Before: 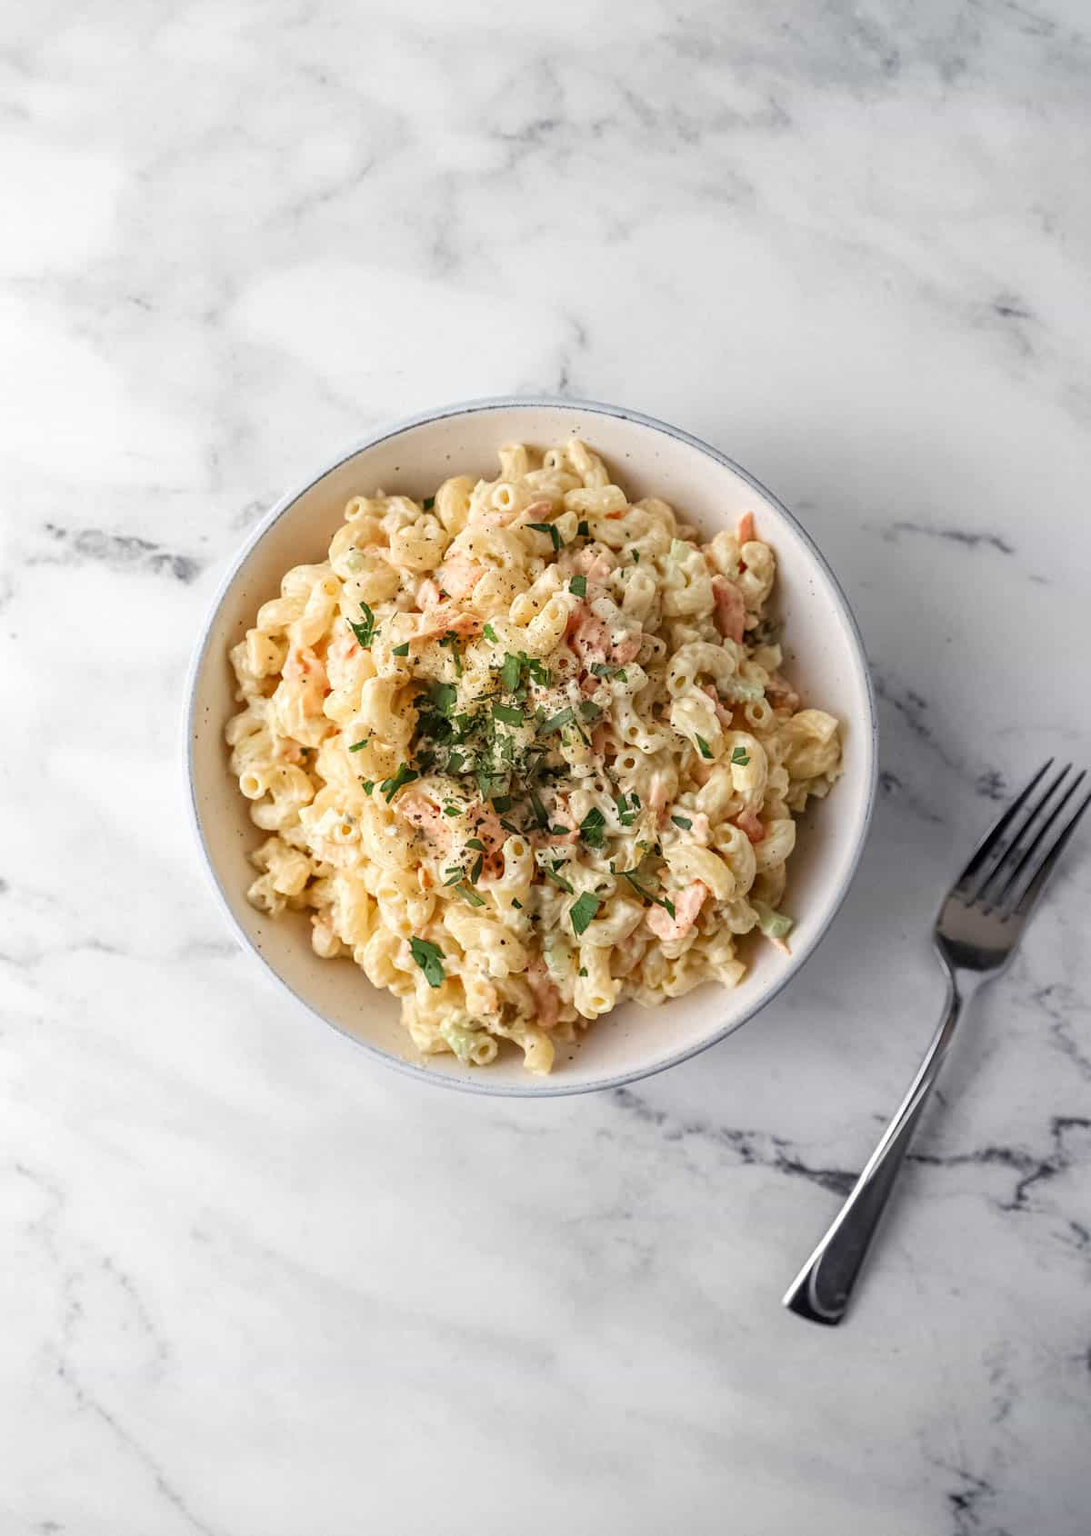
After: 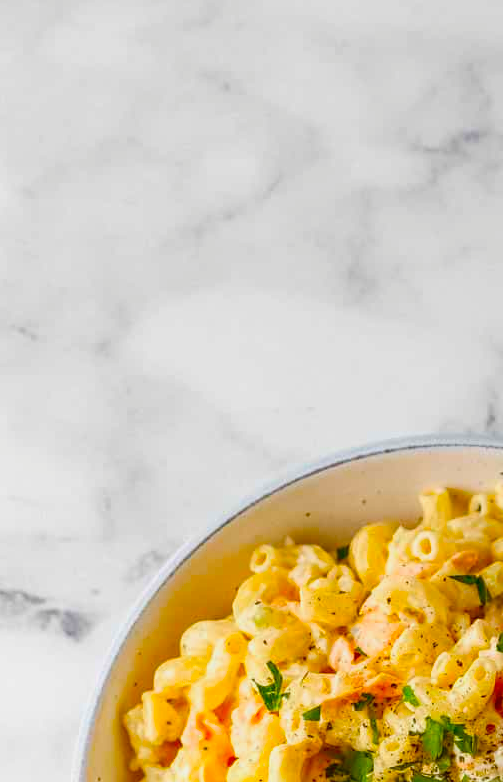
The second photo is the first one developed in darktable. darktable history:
bloom: size 15%, threshold 97%, strength 7%
color balance: input saturation 134.34%, contrast -10.04%, contrast fulcrum 19.67%, output saturation 133.51%
crop and rotate: left 10.817%, top 0.062%, right 47.194%, bottom 53.626%
